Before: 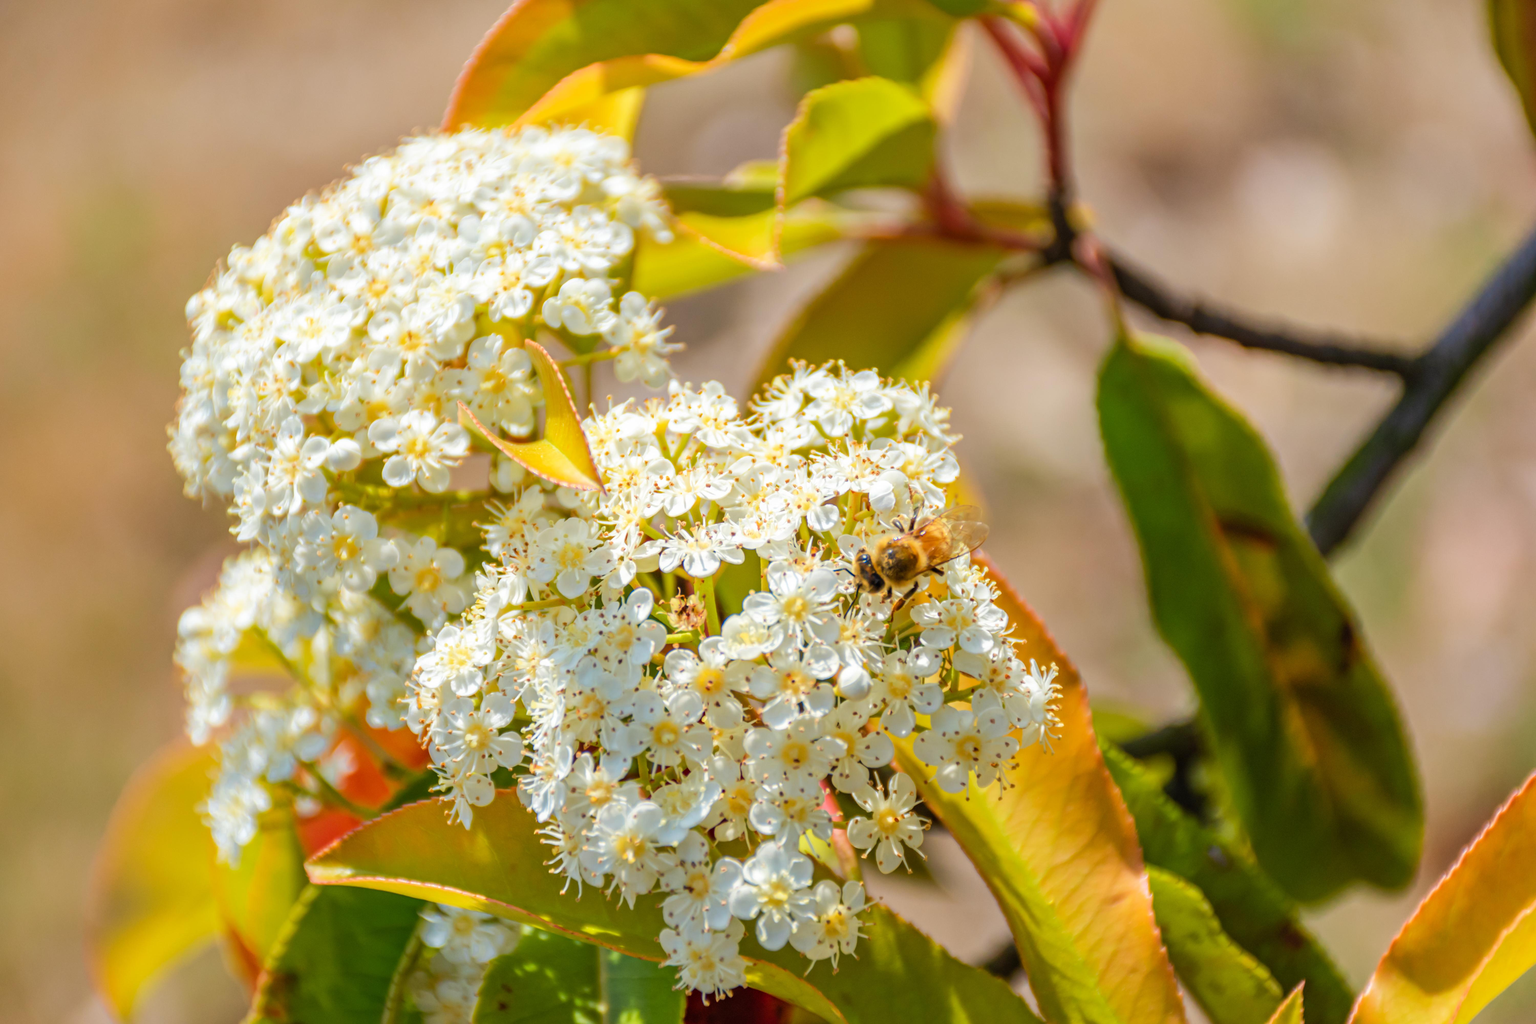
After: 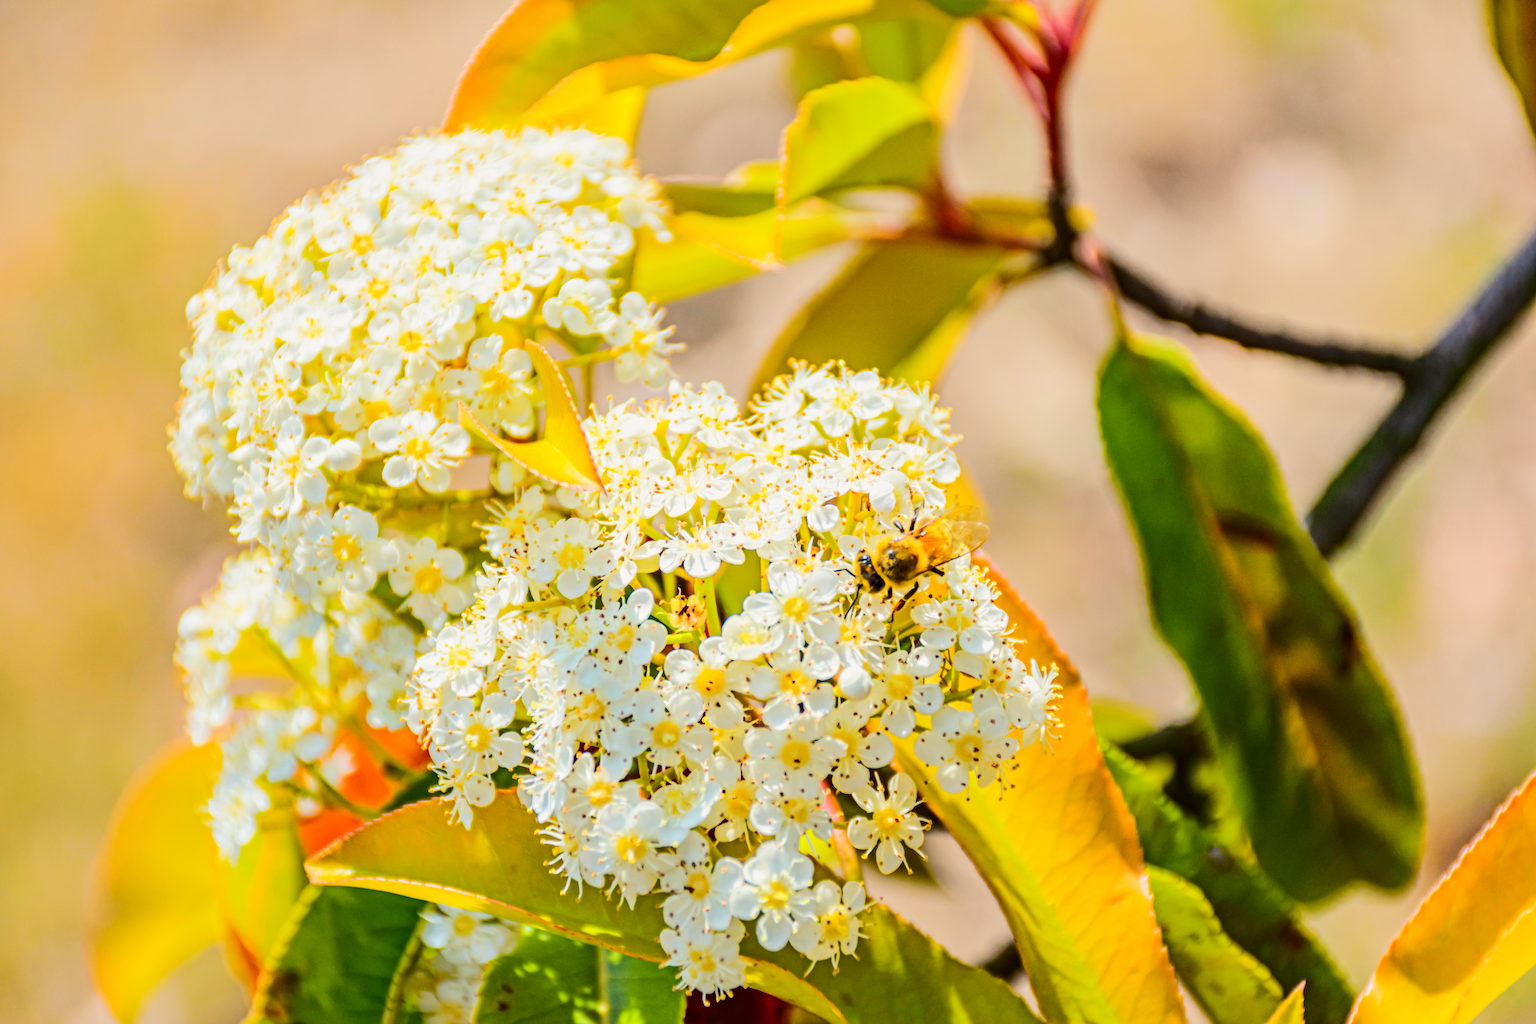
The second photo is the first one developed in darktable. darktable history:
tone curve: curves: ch0 [(0, 0.011) (0.104, 0.085) (0.236, 0.234) (0.398, 0.507) (0.472, 0.62) (0.641, 0.773) (0.835, 0.883) (1, 0.961)]; ch1 [(0, 0) (0.353, 0.344) (0.43, 0.401) (0.479, 0.476) (0.502, 0.504) (0.54, 0.542) (0.602, 0.613) (0.638, 0.668) (0.693, 0.727) (1, 1)]; ch2 [(0, 0) (0.34, 0.314) (0.434, 0.43) (0.5, 0.506) (0.528, 0.534) (0.55, 0.567) (0.595, 0.613) (0.644, 0.729) (1, 1)], color space Lab, independent channels, preserve colors none
contrast equalizer: y [[0.5, 0.5, 0.544, 0.569, 0.5, 0.5], [0.5 ×6], [0.5 ×6], [0 ×6], [0 ×6]]
